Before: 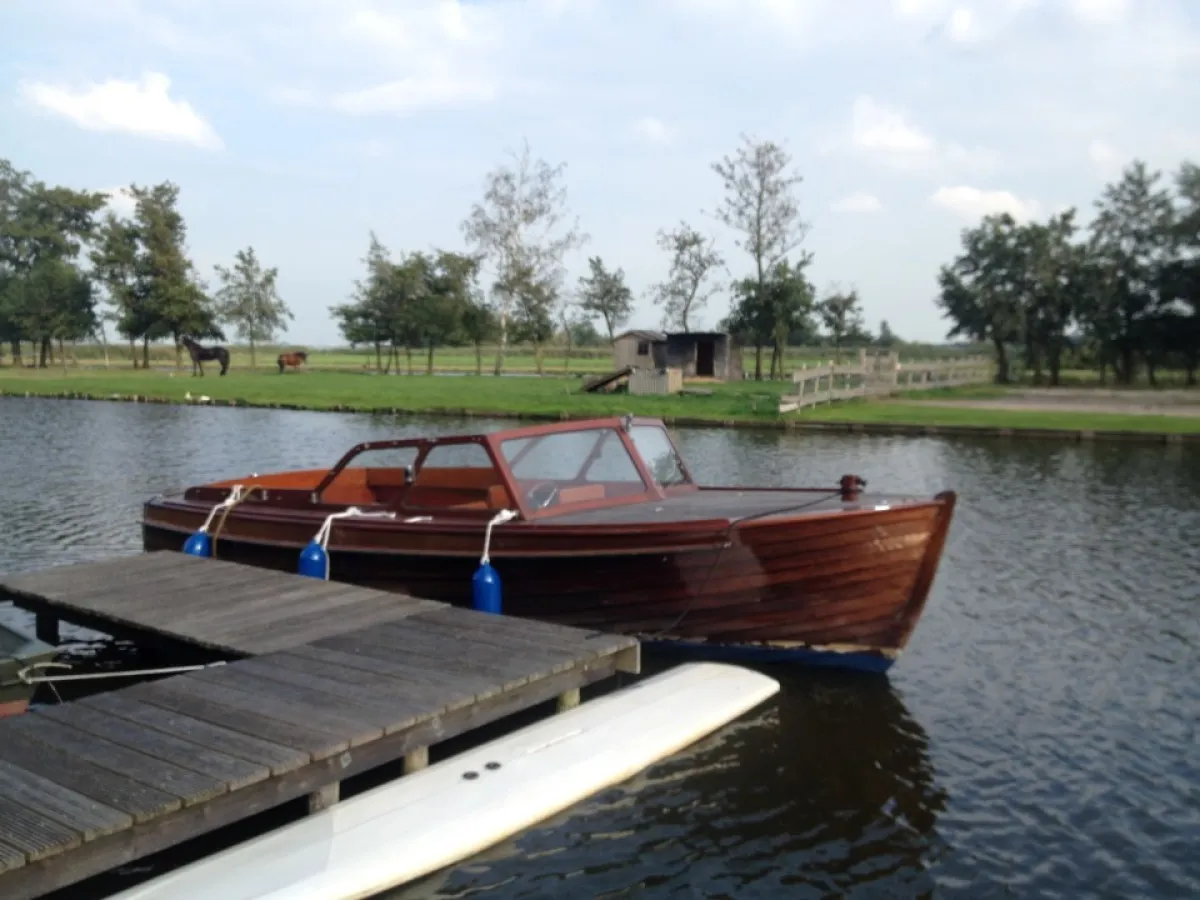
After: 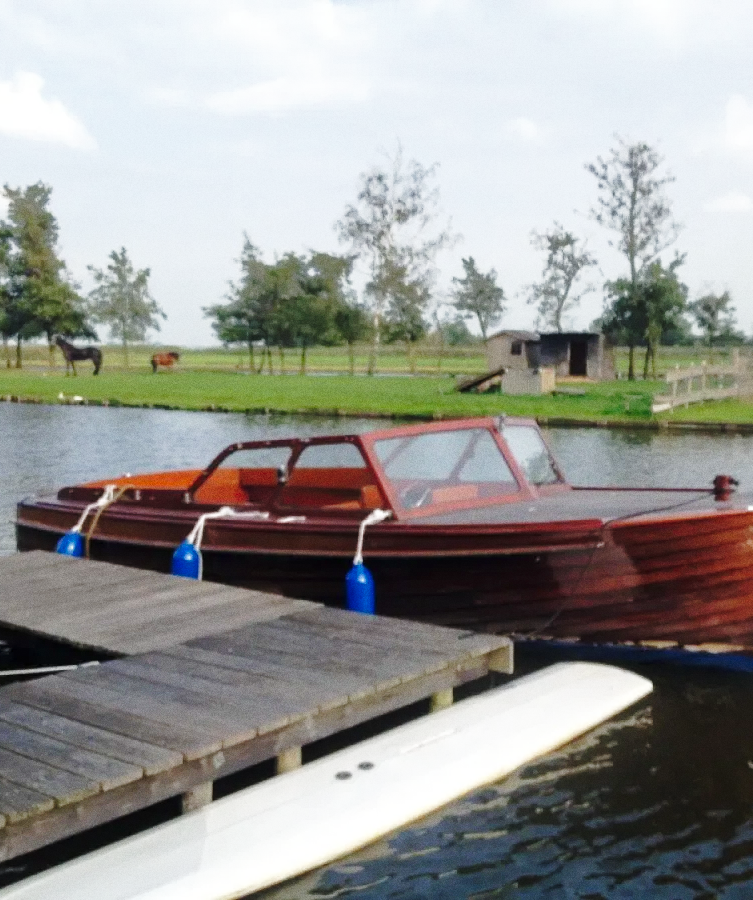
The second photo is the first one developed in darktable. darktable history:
crop: left 10.644%, right 26.528%
shadows and highlights: shadows 40, highlights -60
base curve: curves: ch0 [(0, 0) (0.028, 0.03) (0.121, 0.232) (0.46, 0.748) (0.859, 0.968) (1, 1)], preserve colors none
grain: coarseness 0.09 ISO
